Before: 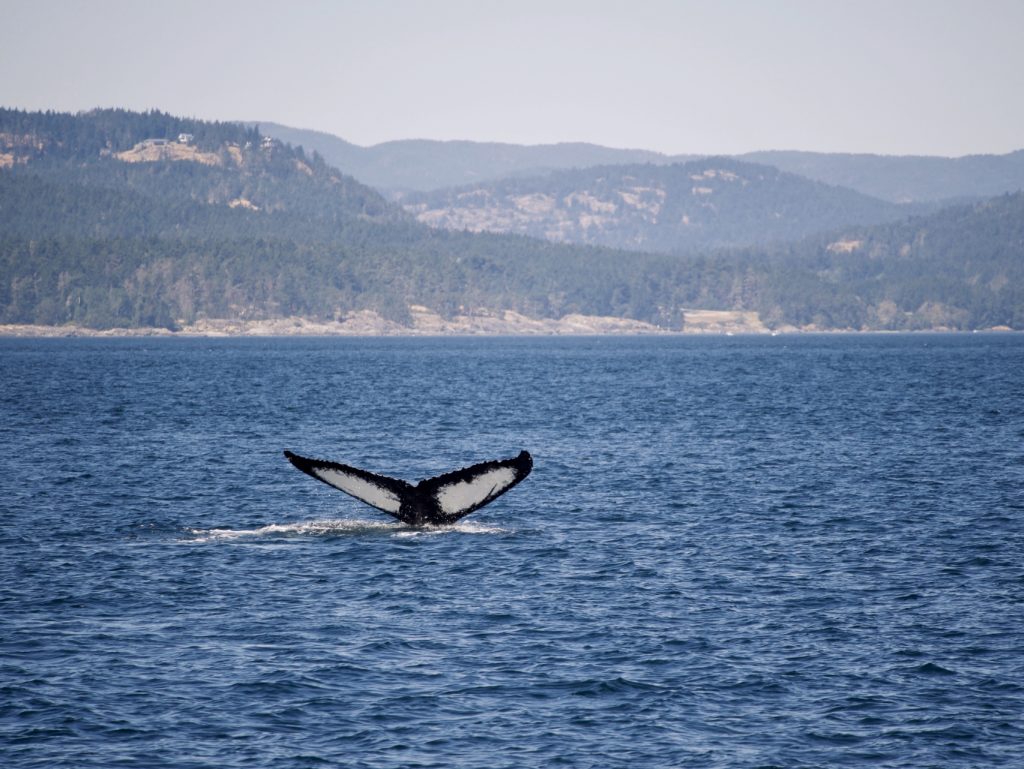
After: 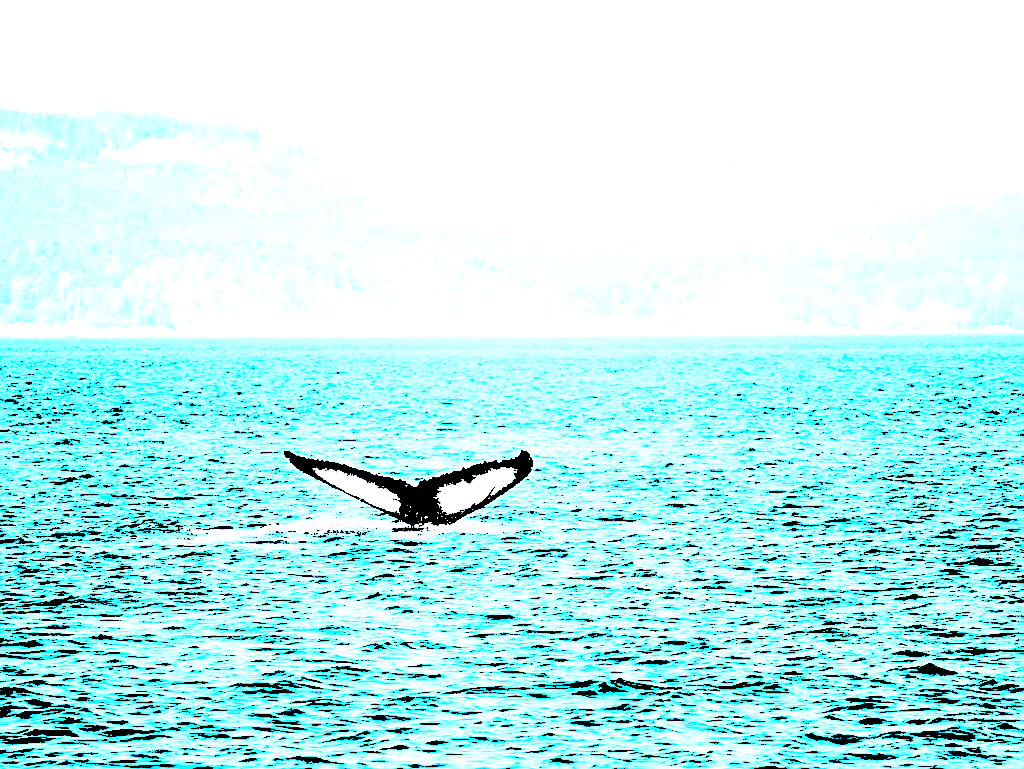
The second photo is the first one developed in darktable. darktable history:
levels: levels [0.246, 0.256, 0.506]
sharpen: on, module defaults
color zones: curves: ch0 [(0.018, 0.548) (0.197, 0.654) (0.425, 0.447) (0.605, 0.658) (0.732, 0.579)]; ch1 [(0.105, 0.531) (0.224, 0.531) (0.386, 0.39) (0.618, 0.456) (0.732, 0.456) (0.956, 0.421)]; ch2 [(0.039, 0.583) (0.215, 0.465) (0.399, 0.544) (0.465, 0.548) (0.614, 0.447) (0.724, 0.43) (0.882, 0.623) (0.956, 0.632)]
